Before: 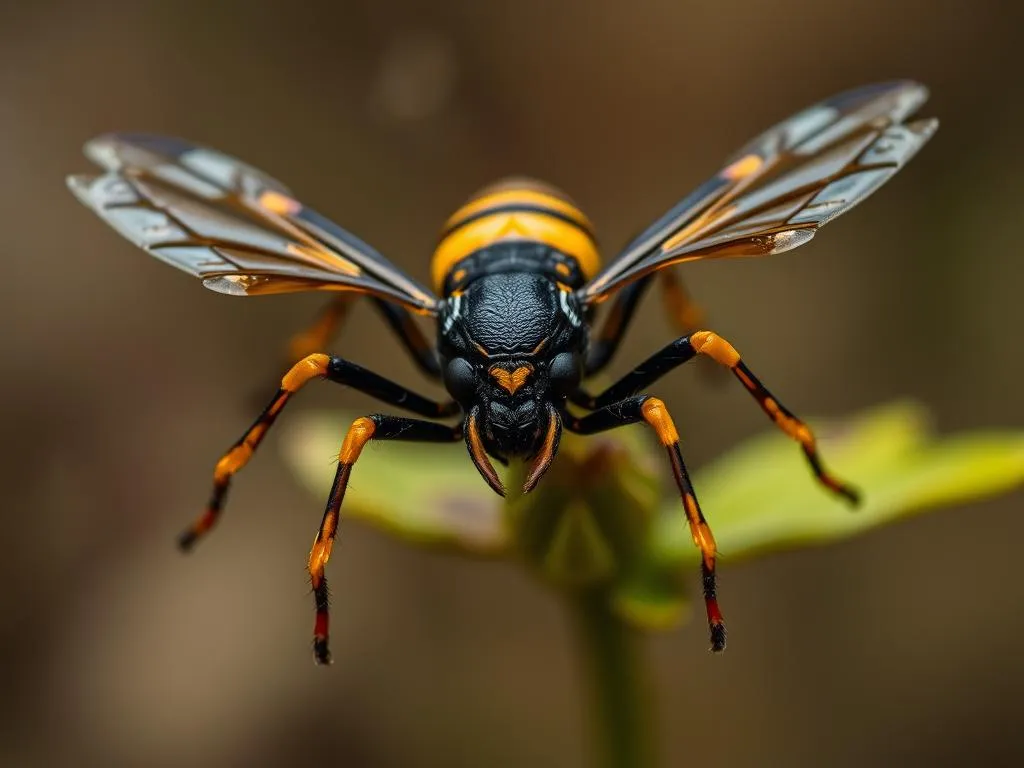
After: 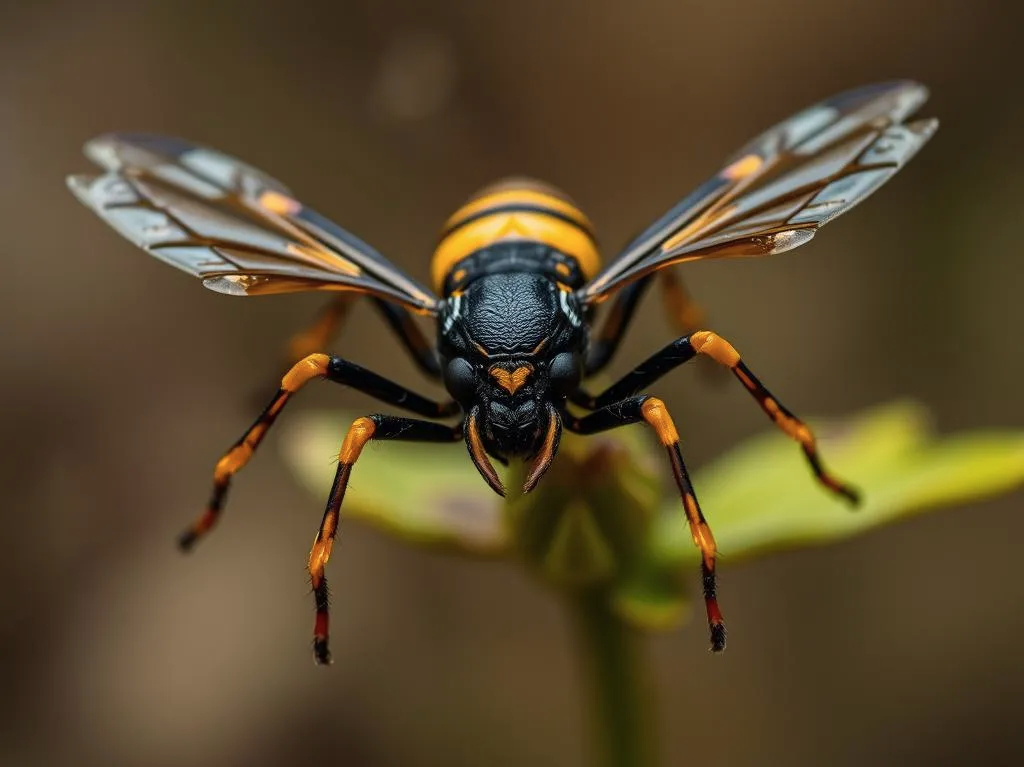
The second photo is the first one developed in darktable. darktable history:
crop: bottom 0.06%
color zones: curves: ch1 [(0, 0.469) (0.01, 0.469) (0.12, 0.446) (0.248, 0.469) (0.5, 0.5) (0.748, 0.5) (0.99, 0.469) (1, 0.469)]
